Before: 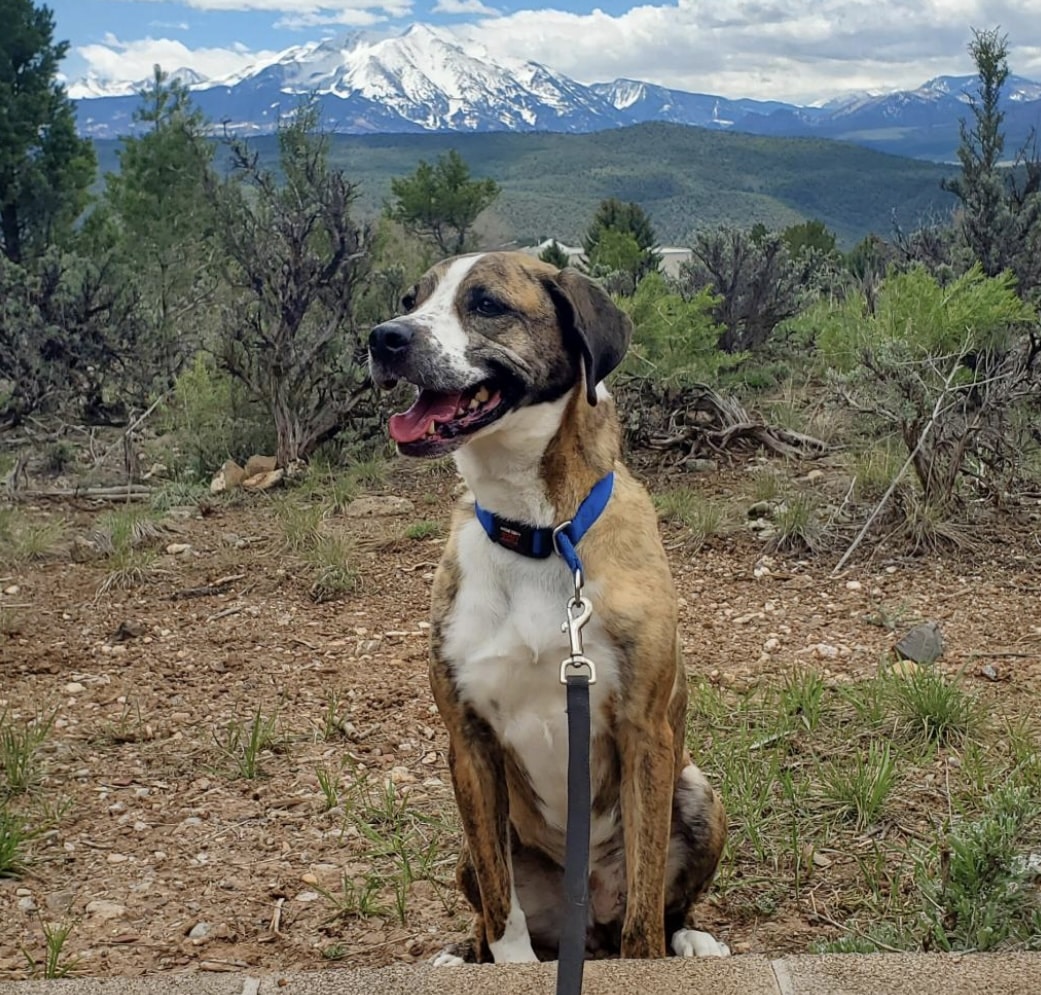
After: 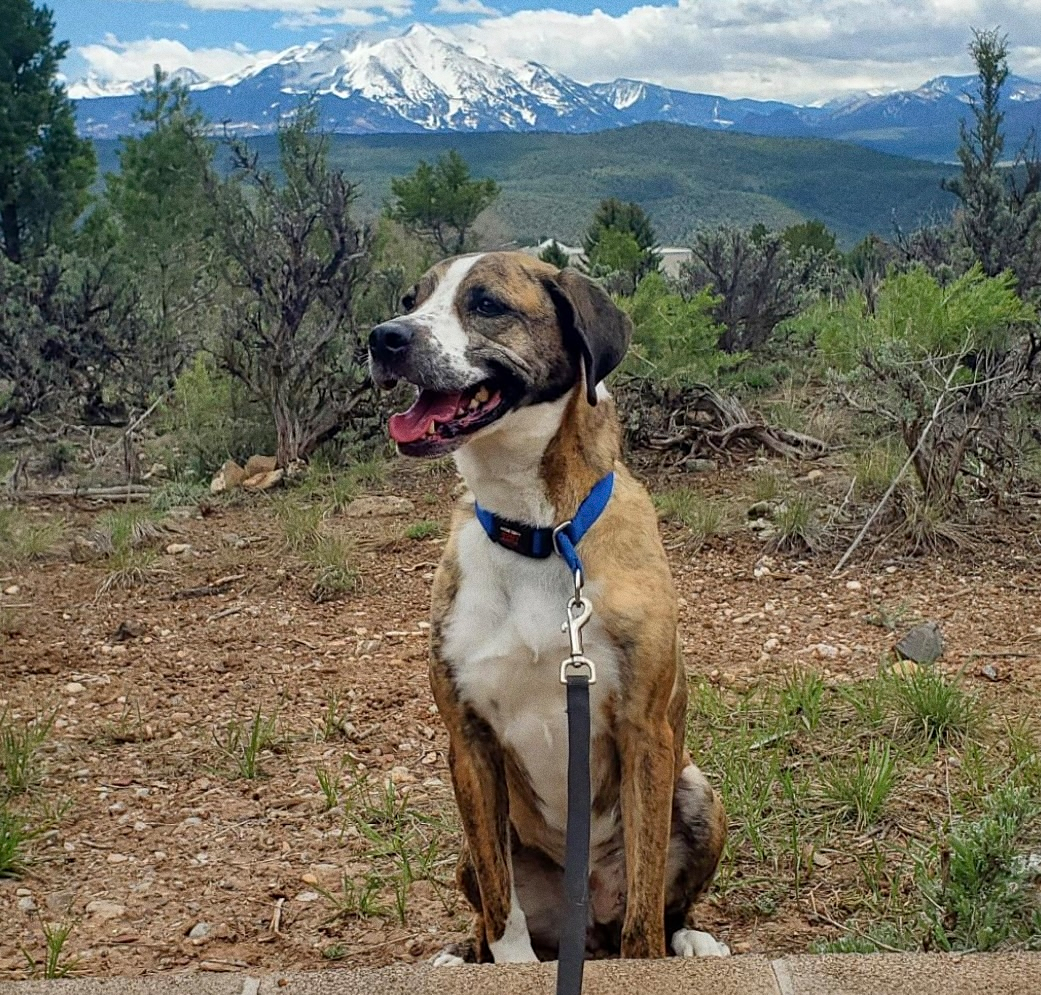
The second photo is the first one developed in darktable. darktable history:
grain: coarseness 0.09 ISO
sharpen: amount 0.2
